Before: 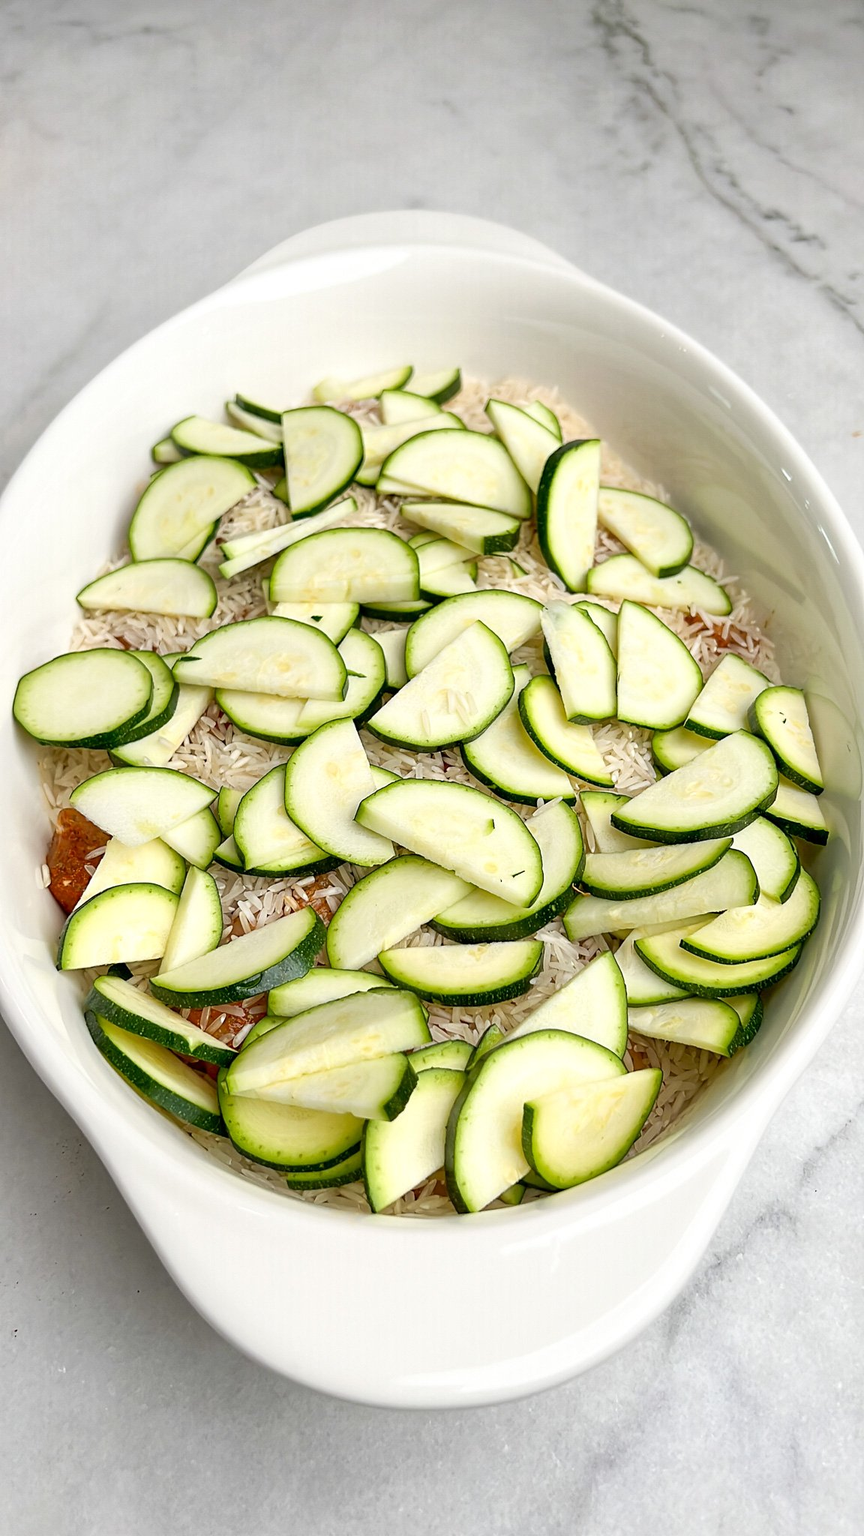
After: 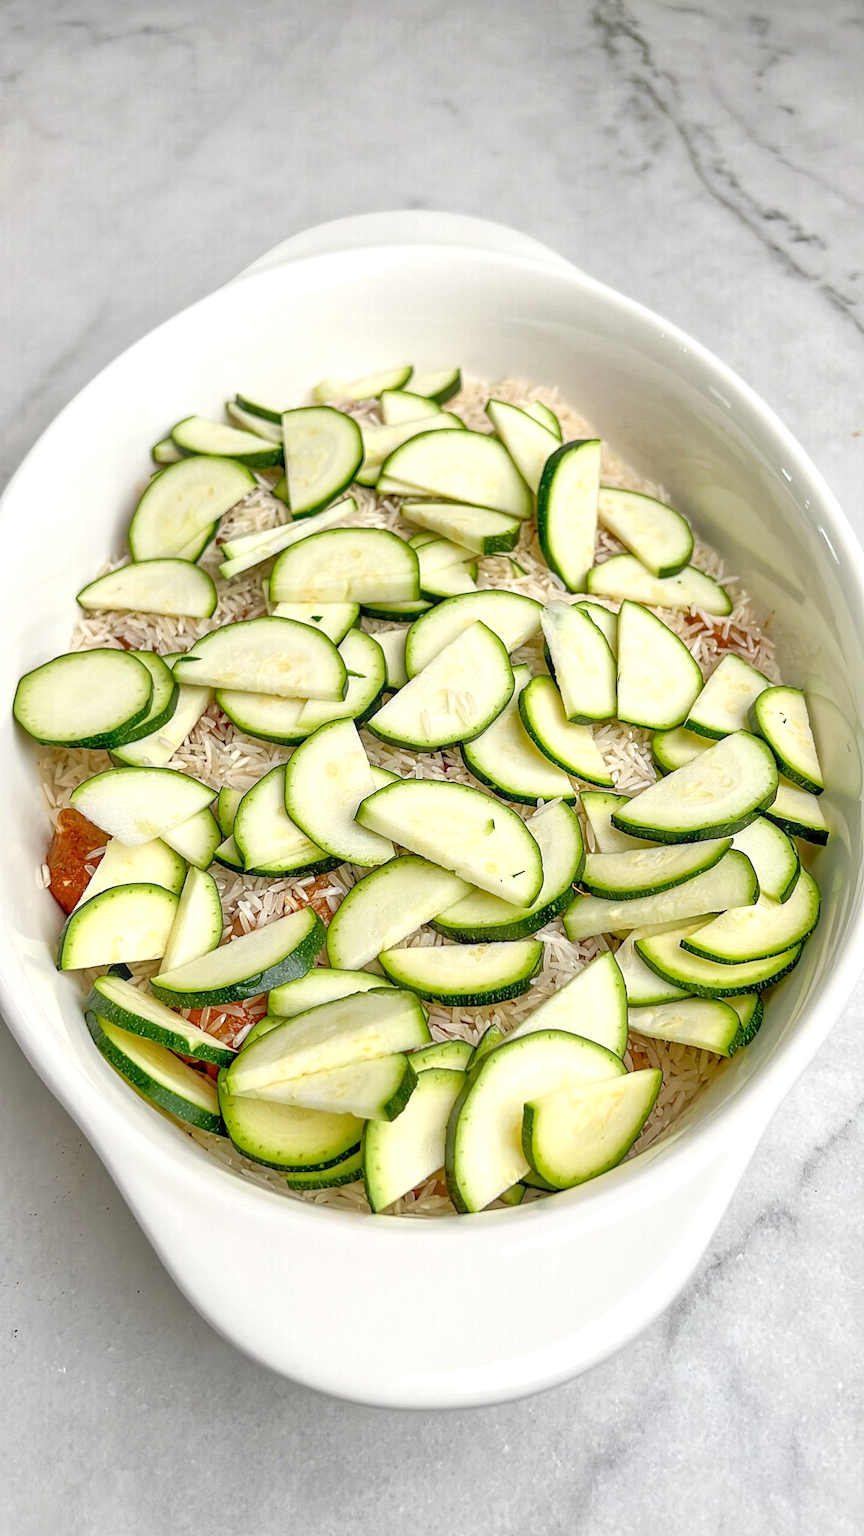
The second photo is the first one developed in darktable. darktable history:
local contrast: on, module defaults
tone equalizer: -7 EV 0.15 EV, -6 EV 0.6 EV, -5 EV 1.15 EV, -4 EV 1.33 EV, -3 EV 1.15 EV, -2 EV 0.6 EV, -1 EV 0.15 EV, mask exposure compensation -0.5 EV
